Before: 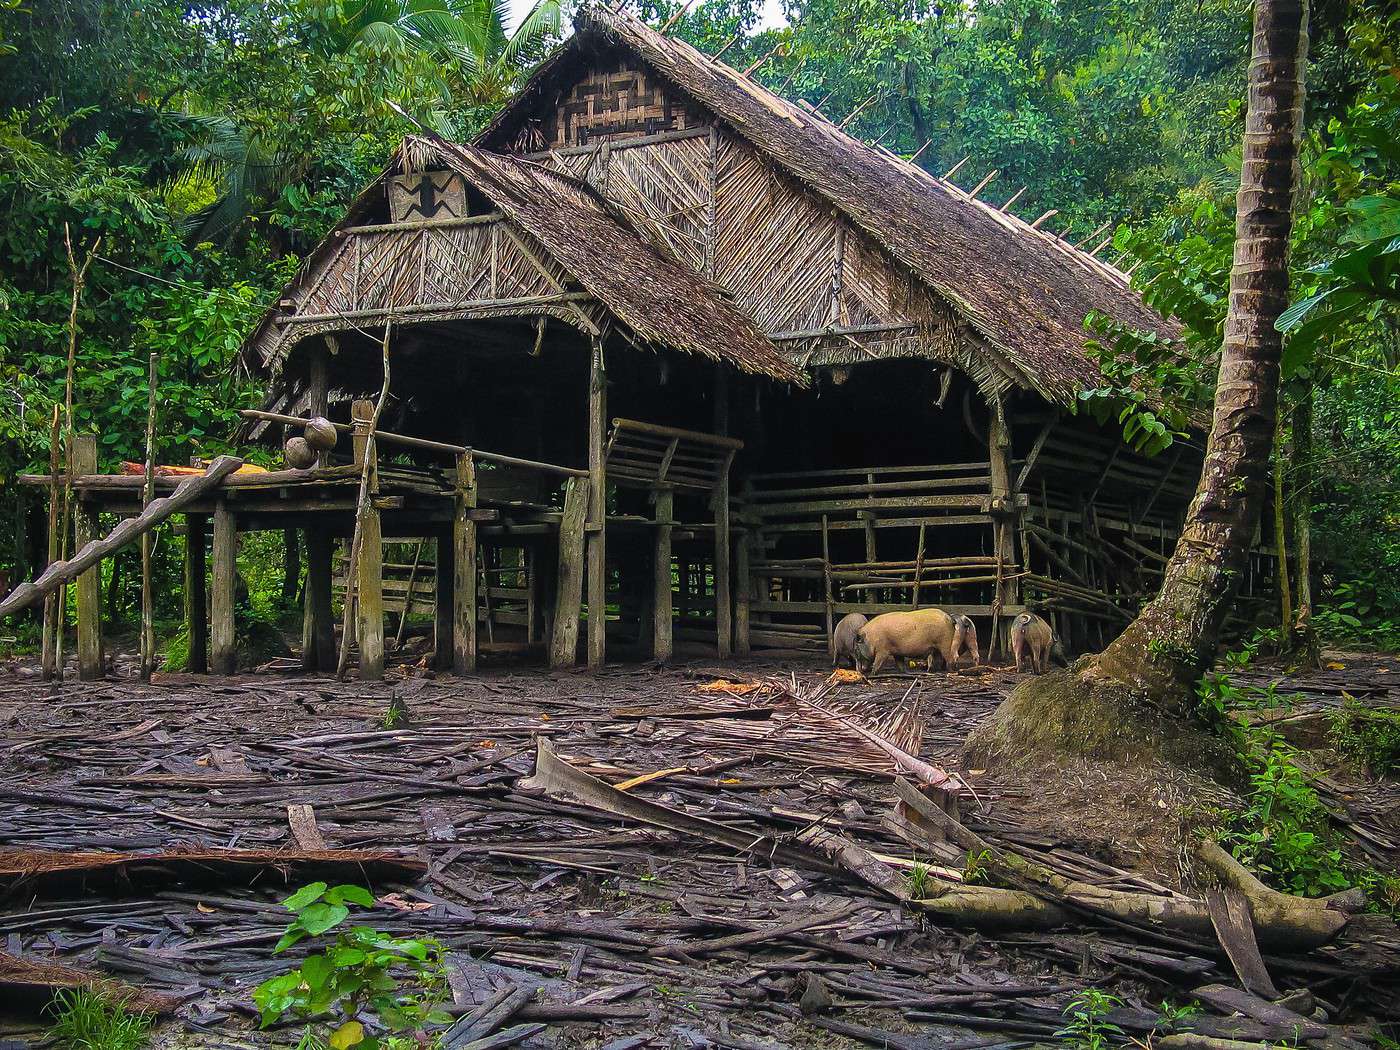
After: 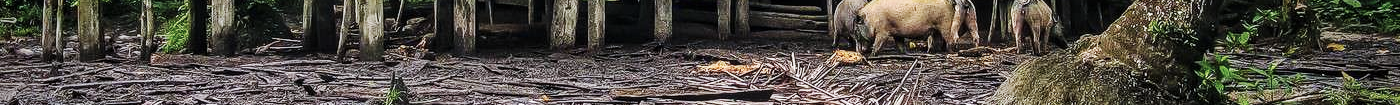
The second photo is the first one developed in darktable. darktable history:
crop and rotate: top 59.084%, bottom 30.916%
base curve: curves: ch0 [(0, 0) (0.032, 0.025) (0.121, 0.166) (0.206, 0.329) (0.605, 0.79) (1, 1)], preserve colors none
local contrast: on, module defaults
white balance: red 0.98, blue 1.034
contrast brightness saturation: contrast 0.1, saturation -0.36
vignetting: saturation 0, unbound false
